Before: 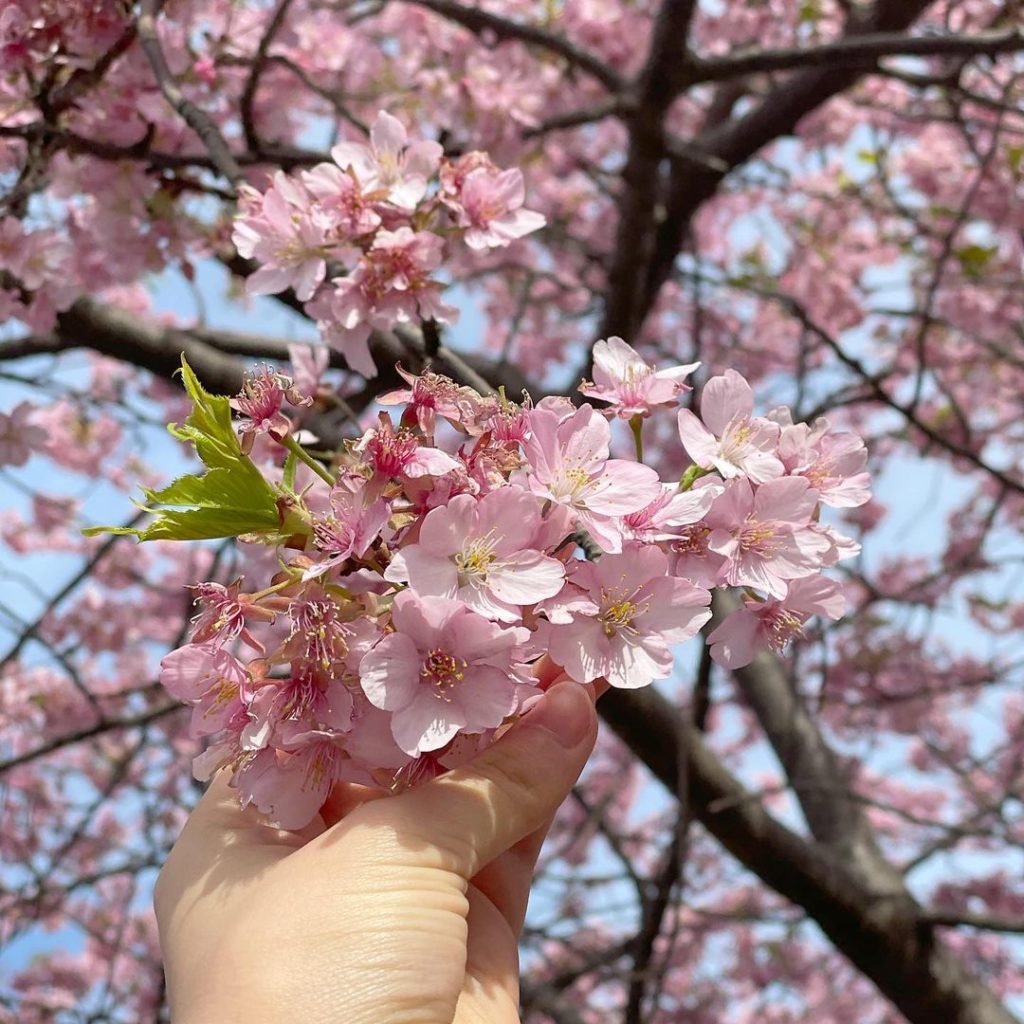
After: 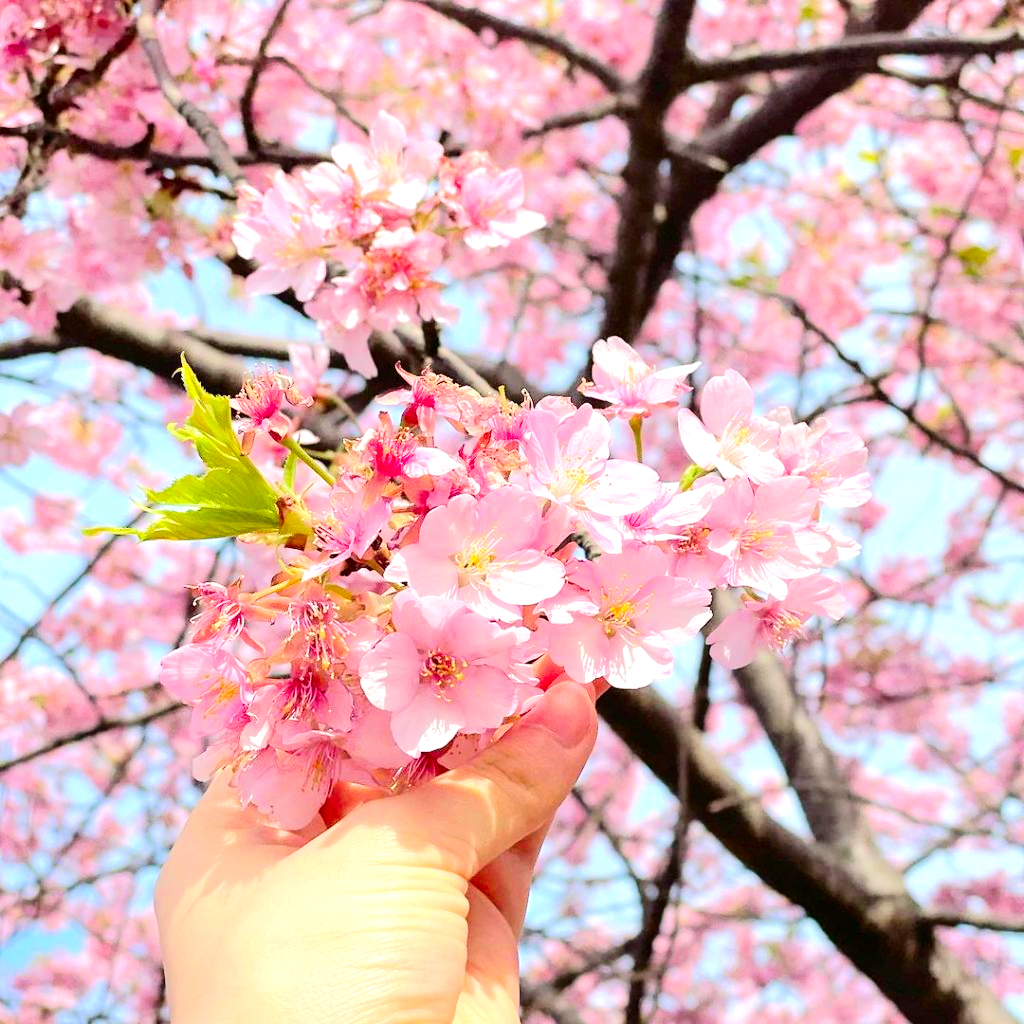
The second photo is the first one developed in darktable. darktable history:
contrast brightness saturation: contrast 0.087, saturation 0.269
exposure: black level correction 0.001, exposure 0.499 EV, compensate highlight preservation false
tone equalizer: -7 EV 0.164 EV, -6 EV 0.583 EV, -5 EV 1.12 EV, -4 EV 1.34 EV, -3 EV 1.18 EV, -2 EV 0.6 EV, -1 EV 0.152 EV, edges refinement/feathering 500, mask exposure compensation -1.57 EV, preserve details no
